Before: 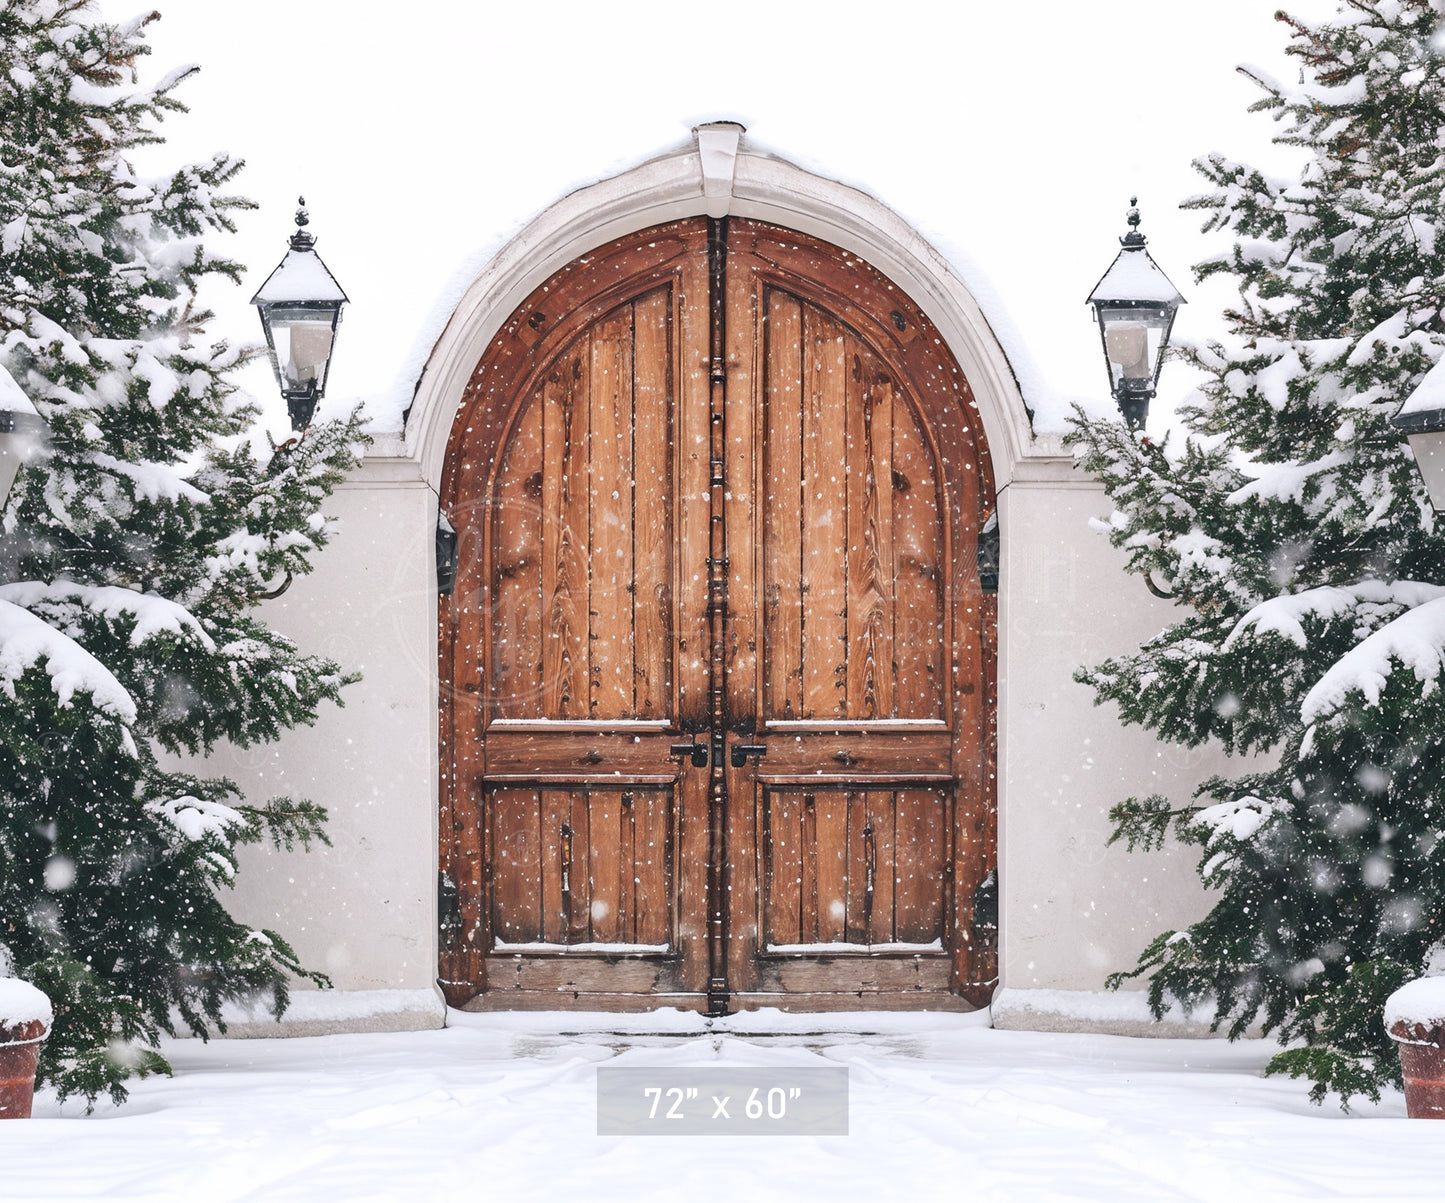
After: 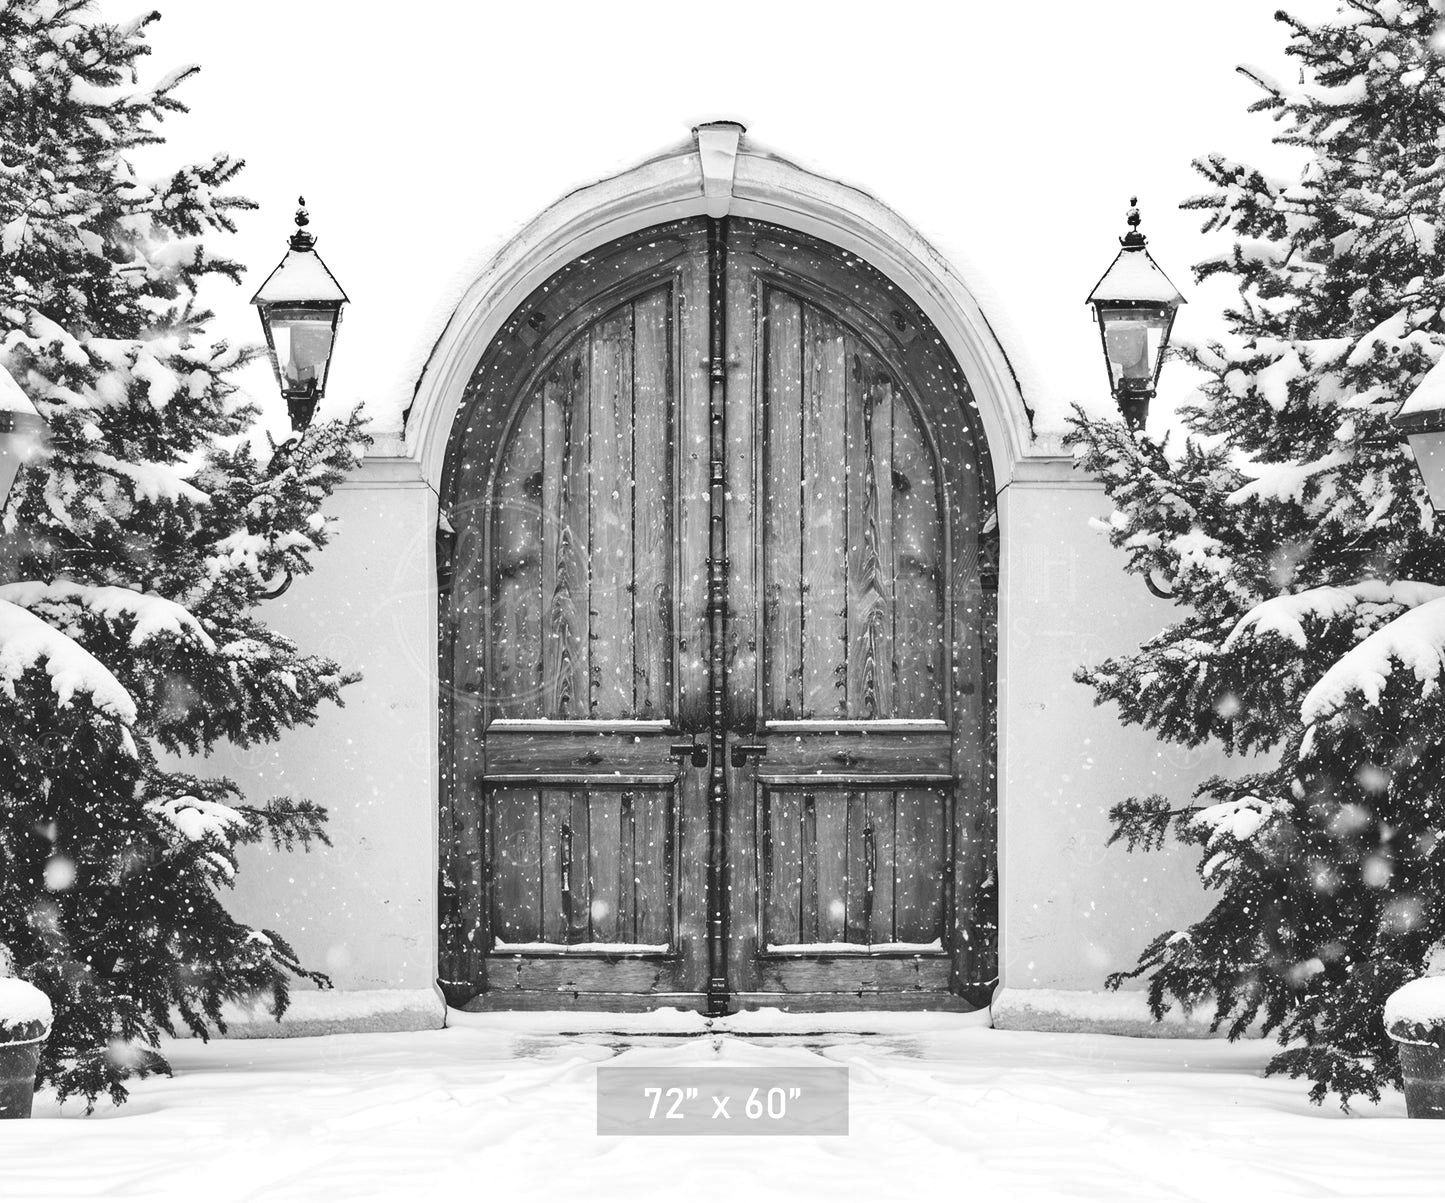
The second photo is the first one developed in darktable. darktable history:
exposure: black level correction -0.008, exposure 0.067 EV, compensate highlight preservation false
shadows and highlights: shadows 25, highlights -48, soften with gaussian
contrast brightness saturation: contrast 0.14
monochrome: on, module defaults
